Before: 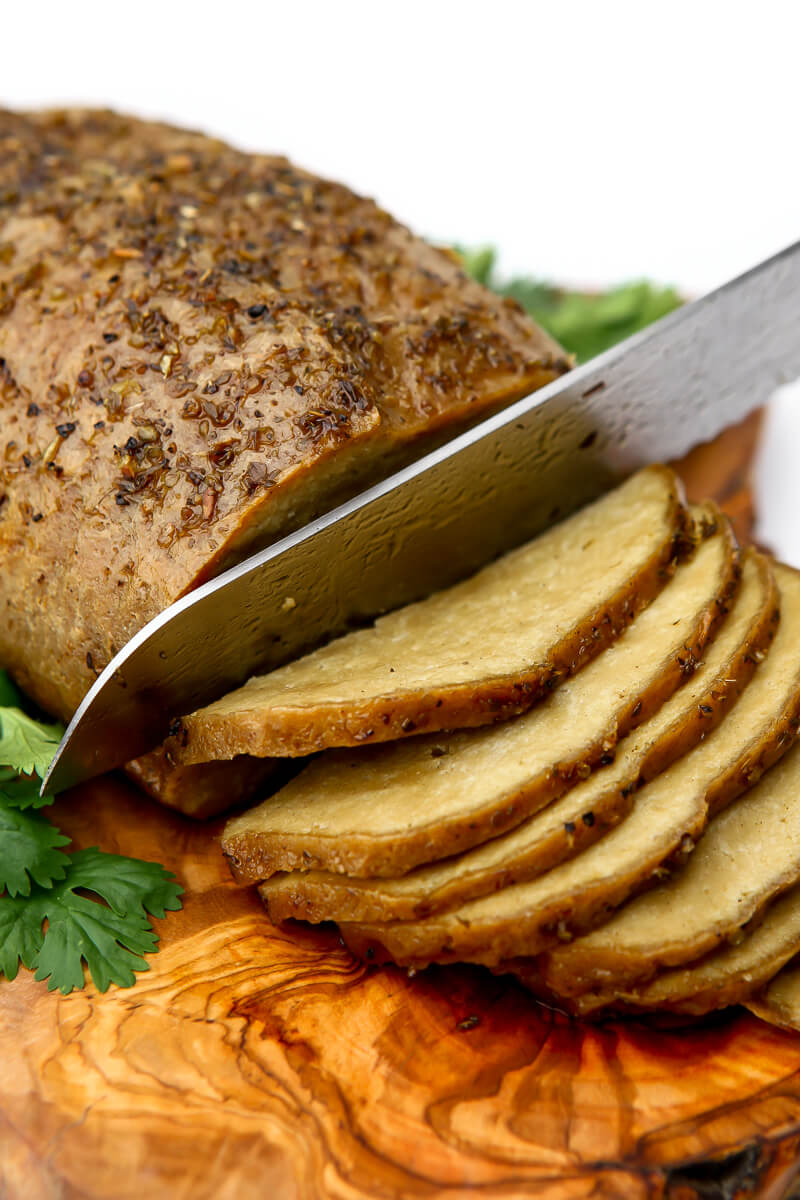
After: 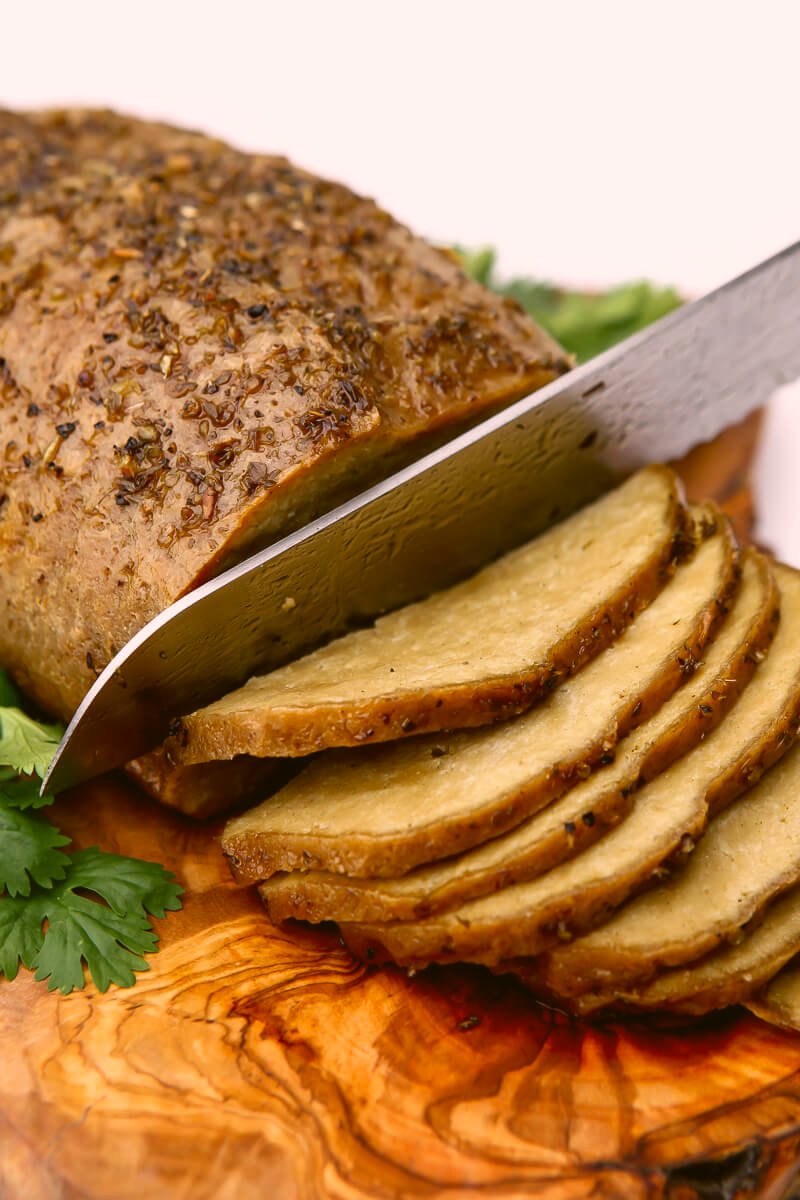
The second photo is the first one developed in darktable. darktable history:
color balance: lift [1.004, 1.002, 1.002, 0.998], gamma [1, 1.007, 1.002, 0.993], gain [1, 0.977, 1.013, 1.023], contrast -3.64%
color correction: highlights a* 12.23, highlights b* 5.41
